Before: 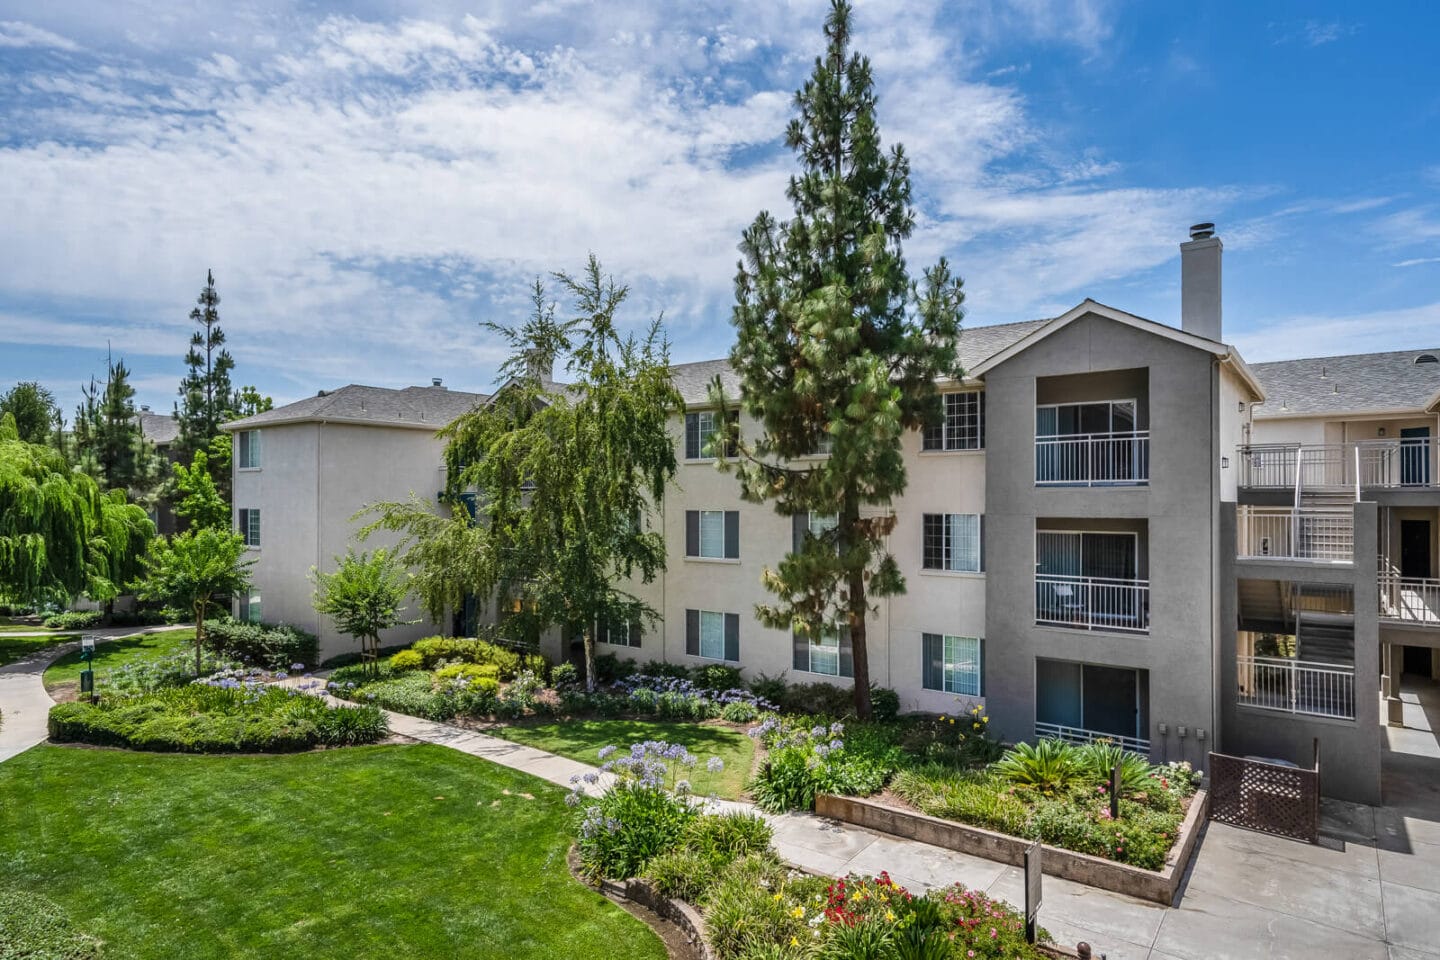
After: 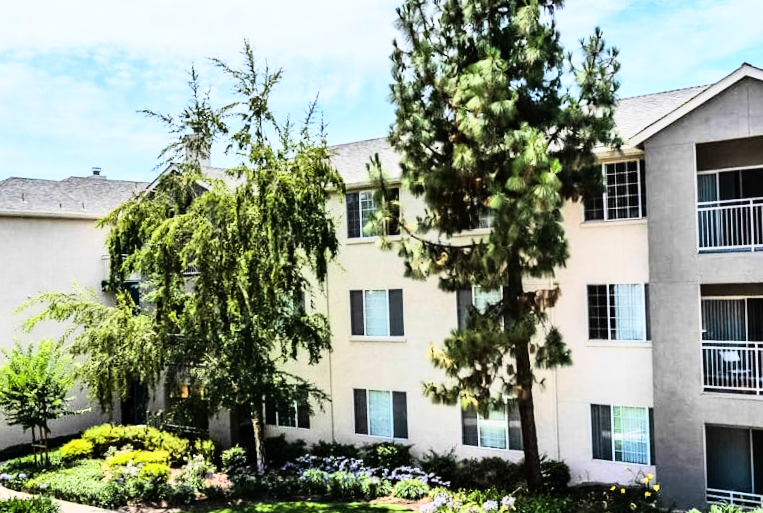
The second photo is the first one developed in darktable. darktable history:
rgb curve: curves: ch0 [(0, 0) (0.21, 0.15) (0.24, 0.21) (0.5, 0.75) (0.75, 0.96) (0.89, 0.99) (1, 1)]; ch1 [(0, 0.02) (0.21, 0.13) (0.25, 0.2) (0.5, 0.67) (0.75, 0.9) (0.89, 0.97) (1, 1)]; ch2 [(0, 0.02) (0.21, 0.13) (0.25, 0.2) (0.5, 0.67) (0.75, 0.9) (0.89, 0.97) (1, 1)], compensate middle gray true
crop and rotate: left 22.13%, top 22.054%, right 22.026%, bottom 22.102%
rotate and perspective: rotation -2.12°, lens shift (vertical) 0.009, lens shift (horizontal) -0.008, automatic cropping original format, crop left 0.036, crop right 0.964, crop top 0.05, crop bottom 0.959
white balance: red 1, blue 1
